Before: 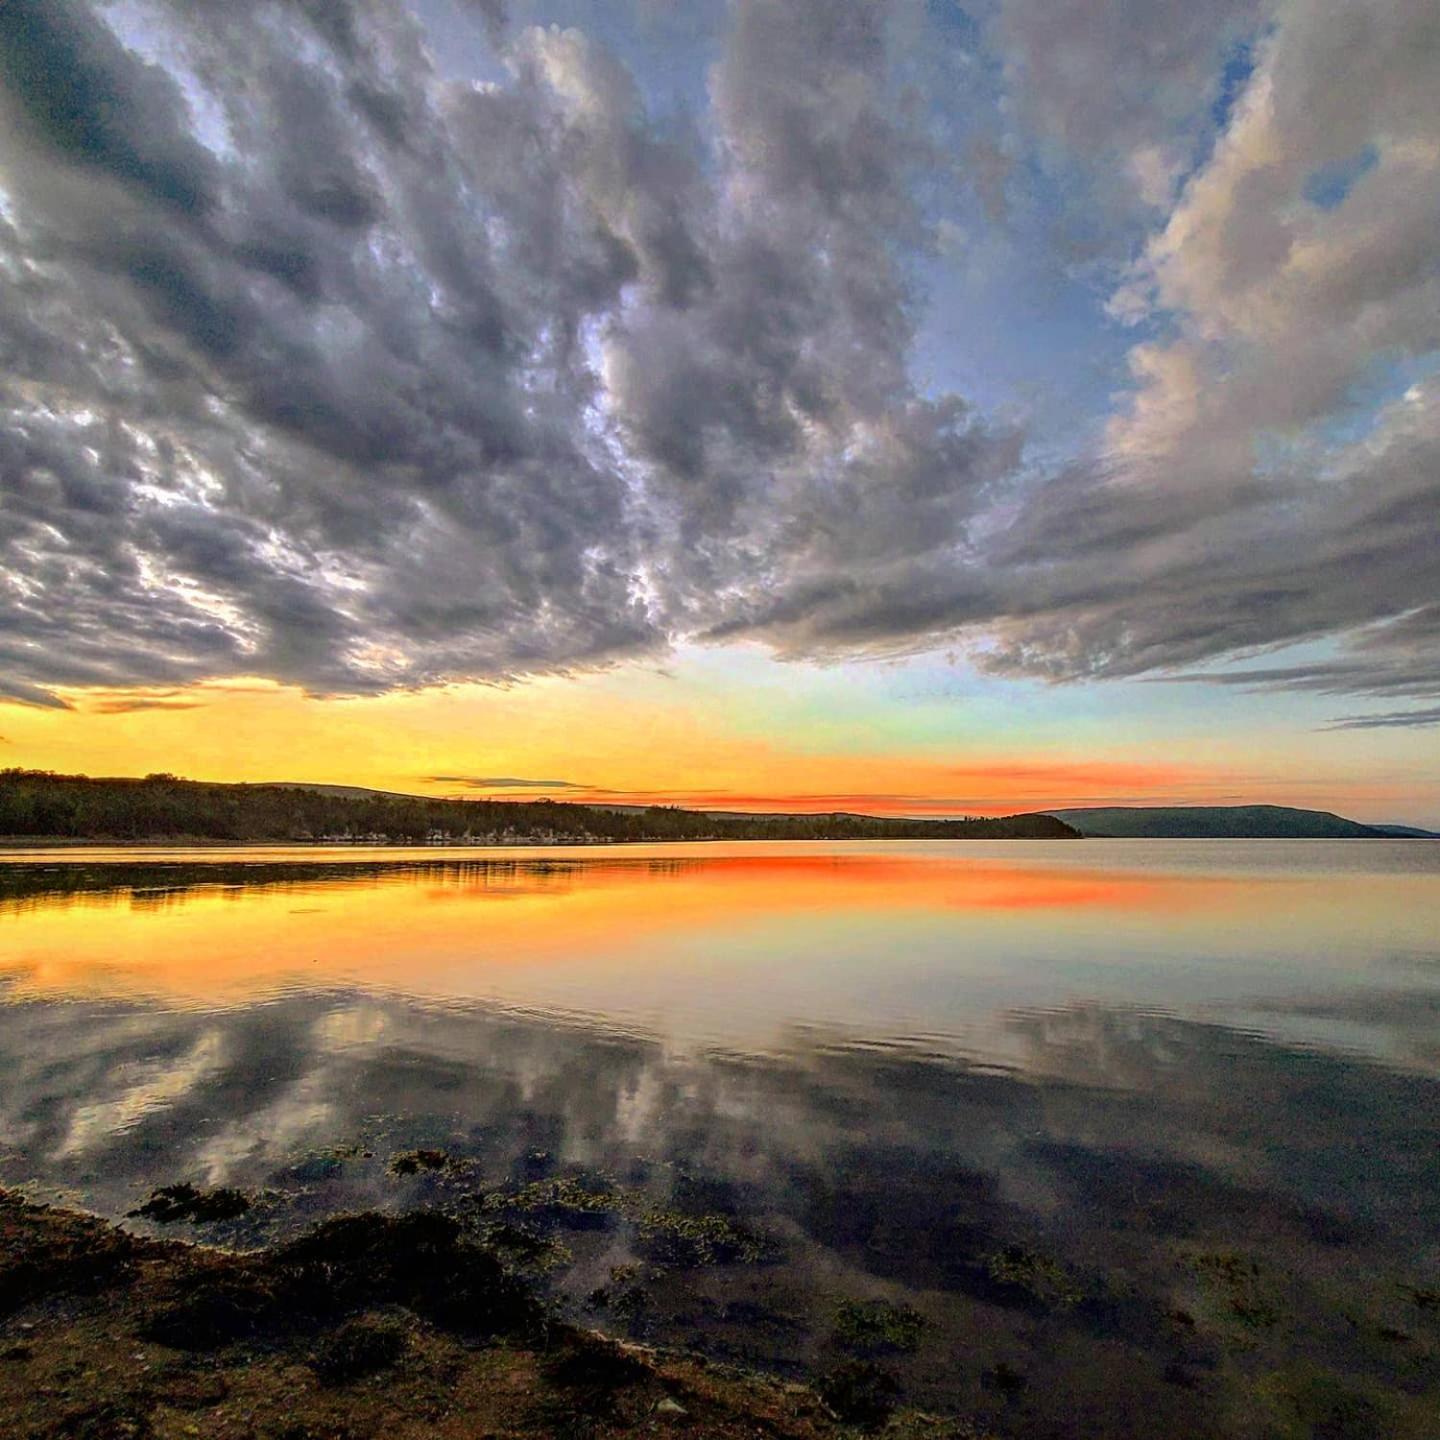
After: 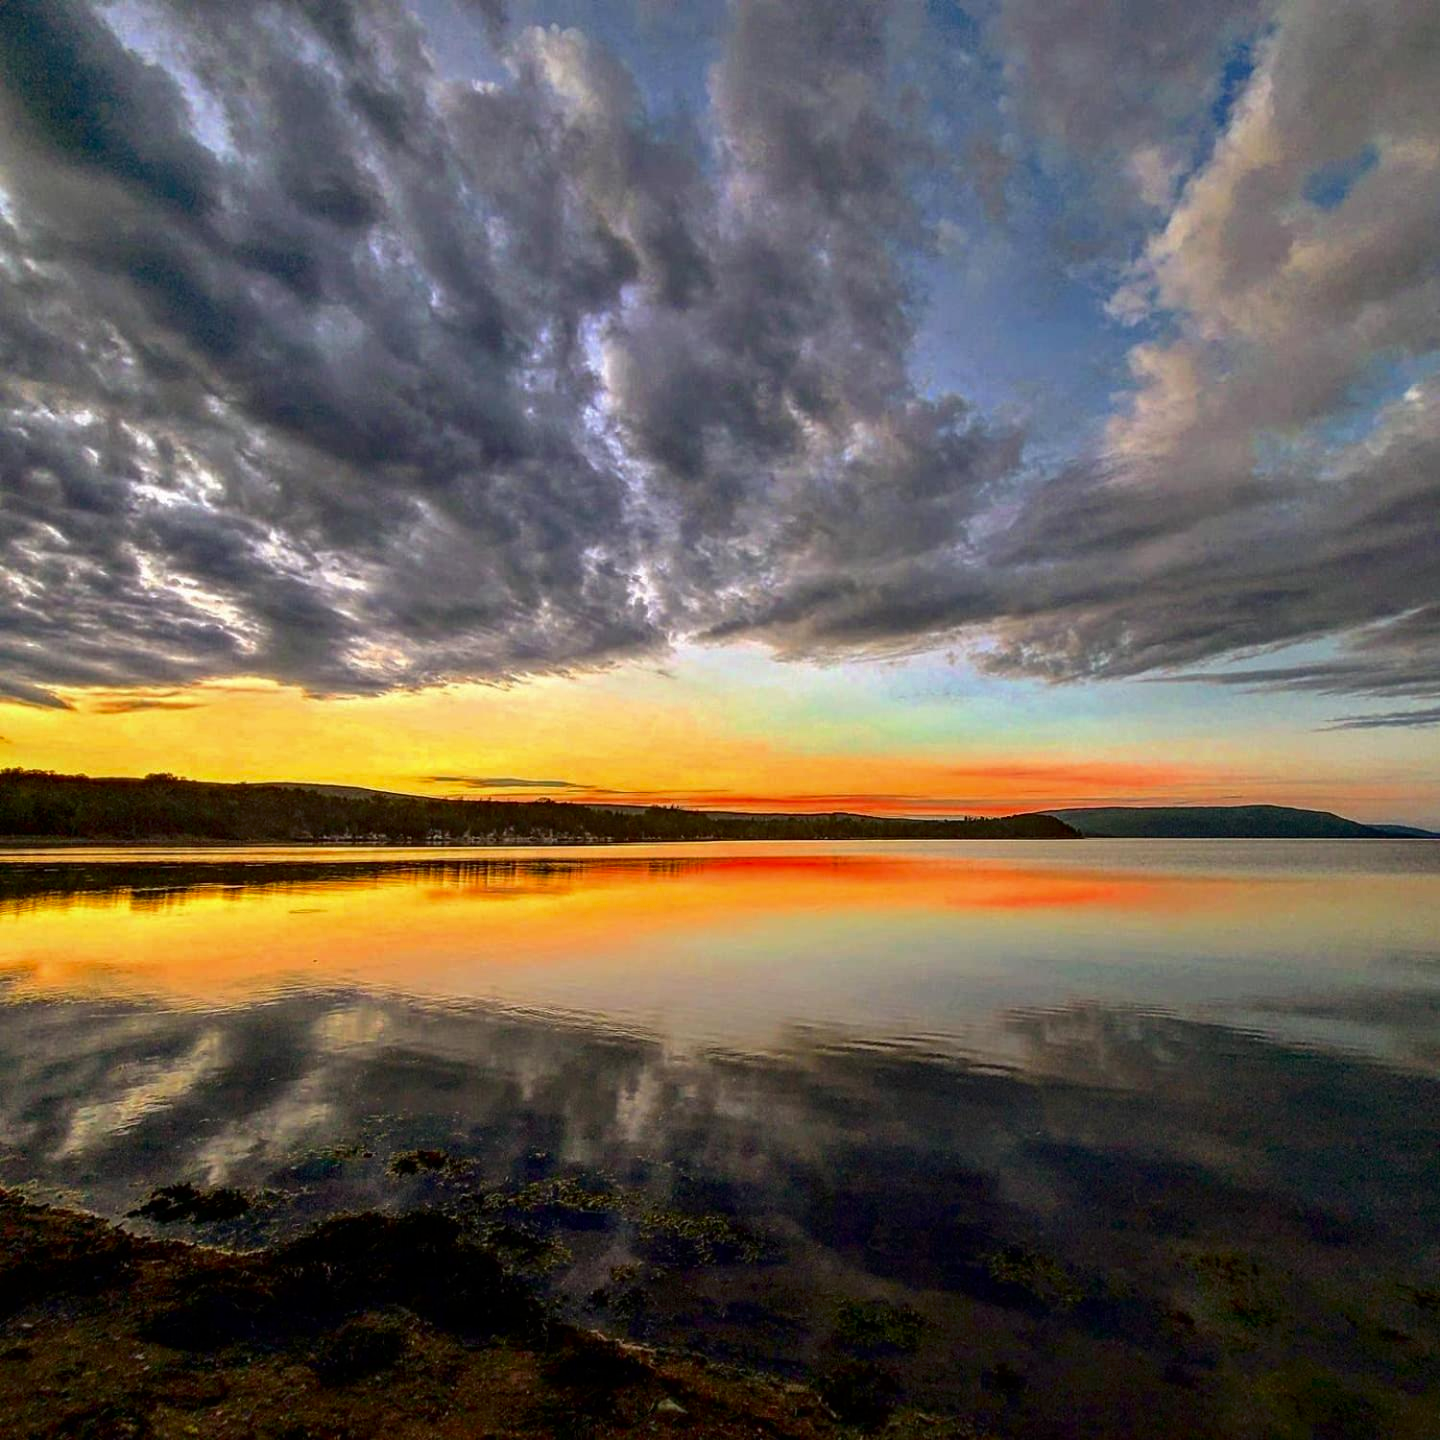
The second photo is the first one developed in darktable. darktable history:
contrast brightness saturation: contrast 0.07, brightness -0.14, saturation 0.11
exposure: compensate exposure bias true, compensate highlight preservation false
rotate and perspective: crop left 0, crop top 0
